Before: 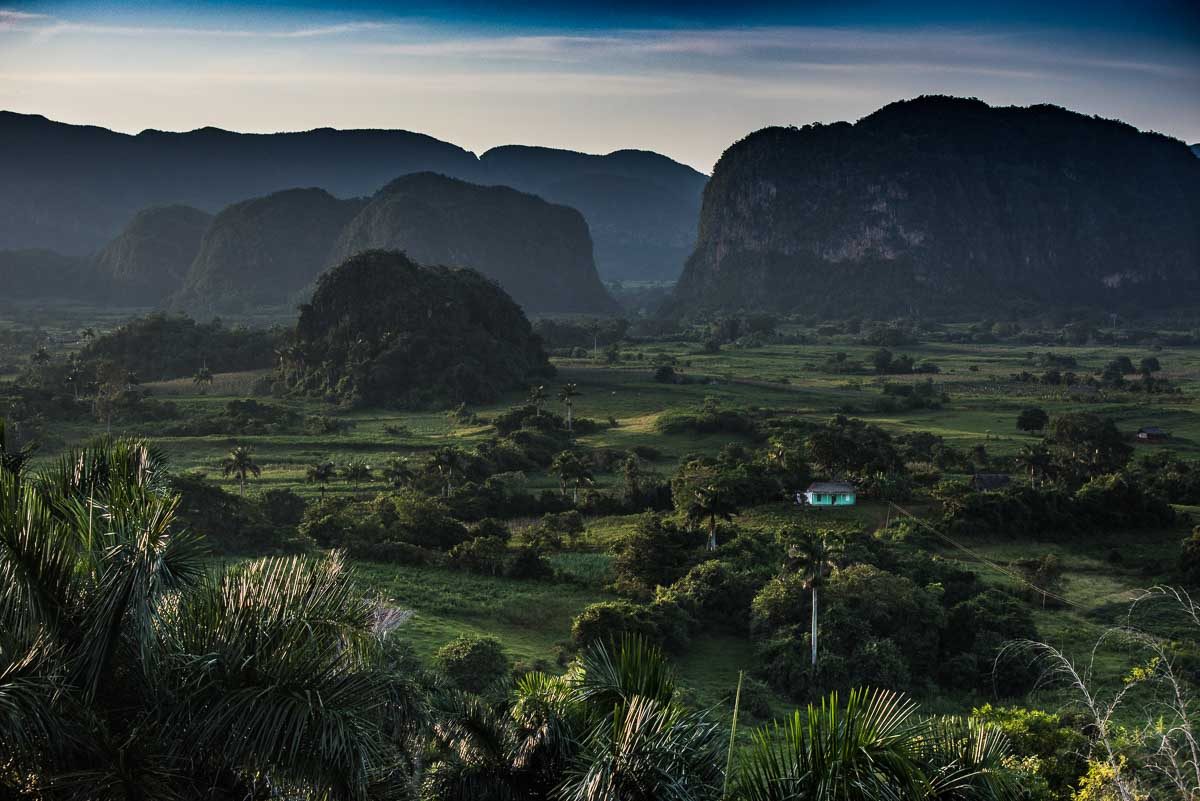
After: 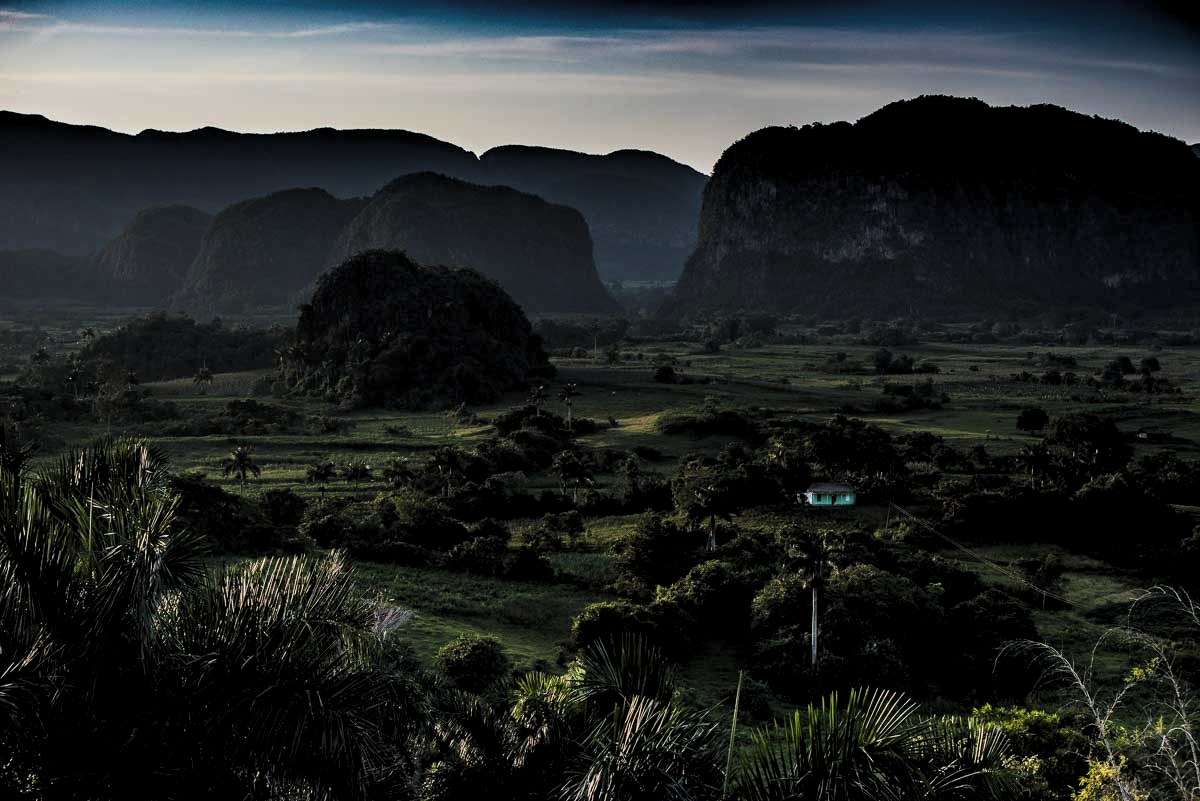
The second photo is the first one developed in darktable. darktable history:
levels: levels [0.116, 0.574, 1]
